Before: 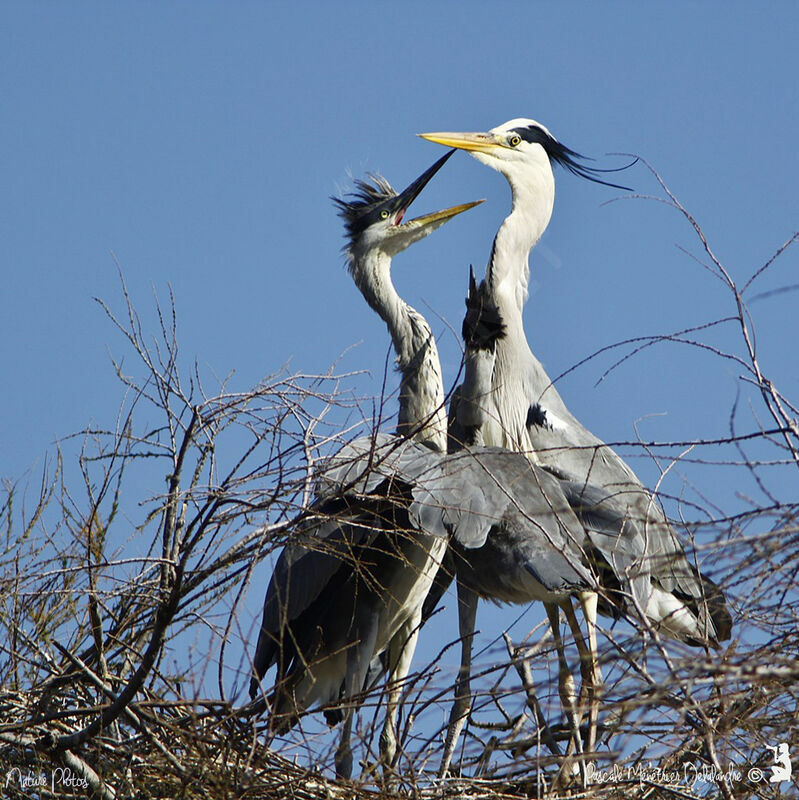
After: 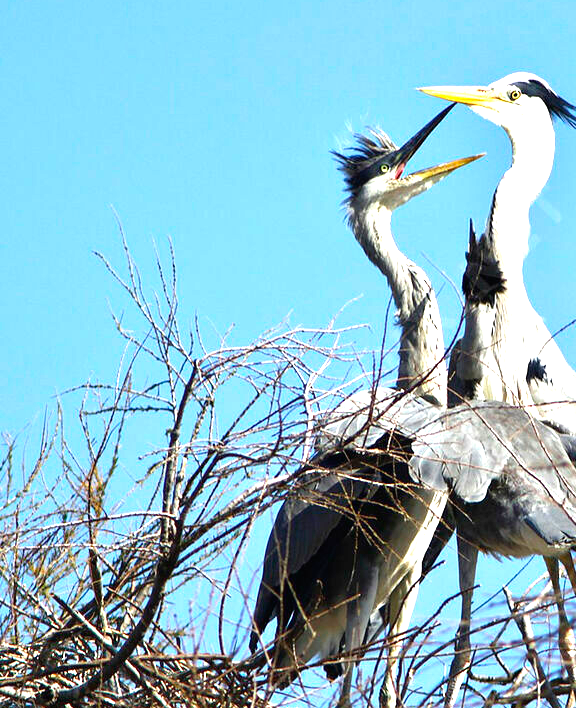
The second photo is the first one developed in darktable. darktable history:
crop: top 5.783%, right 27.896%, bottom 5.653%
exposure: black level correction 0, exposure 1.474 EV, compensate exposure bias true, compensate highlight preservation false
